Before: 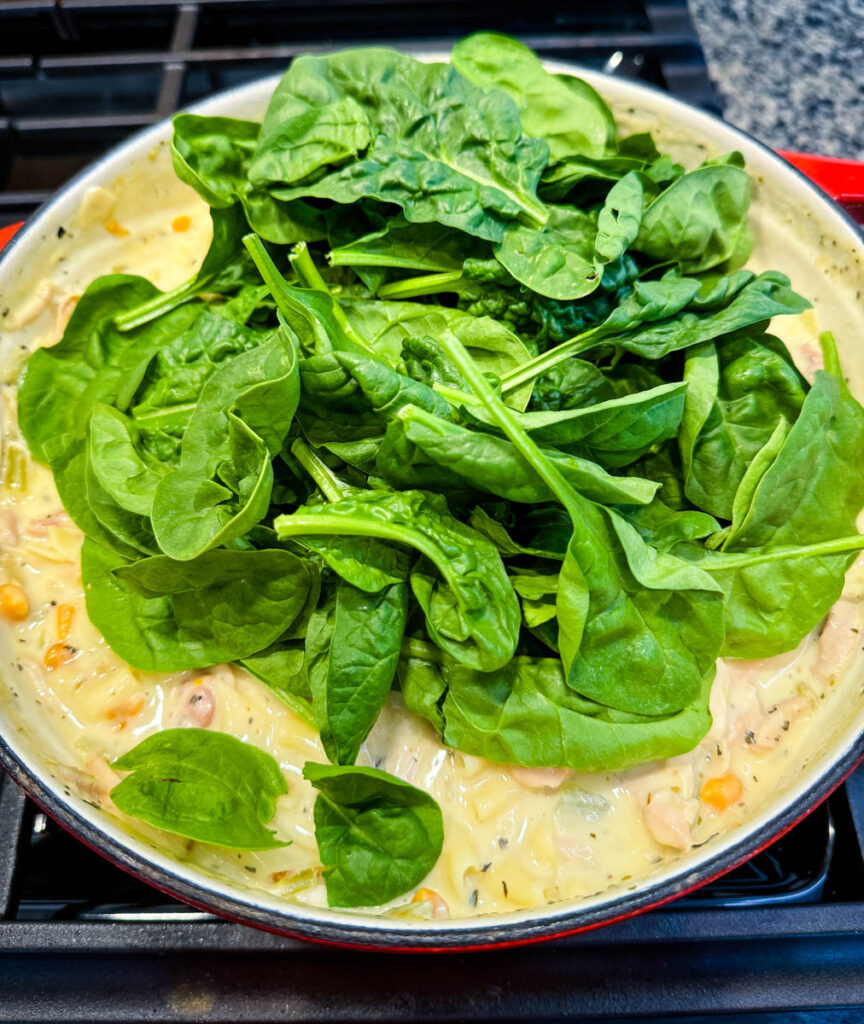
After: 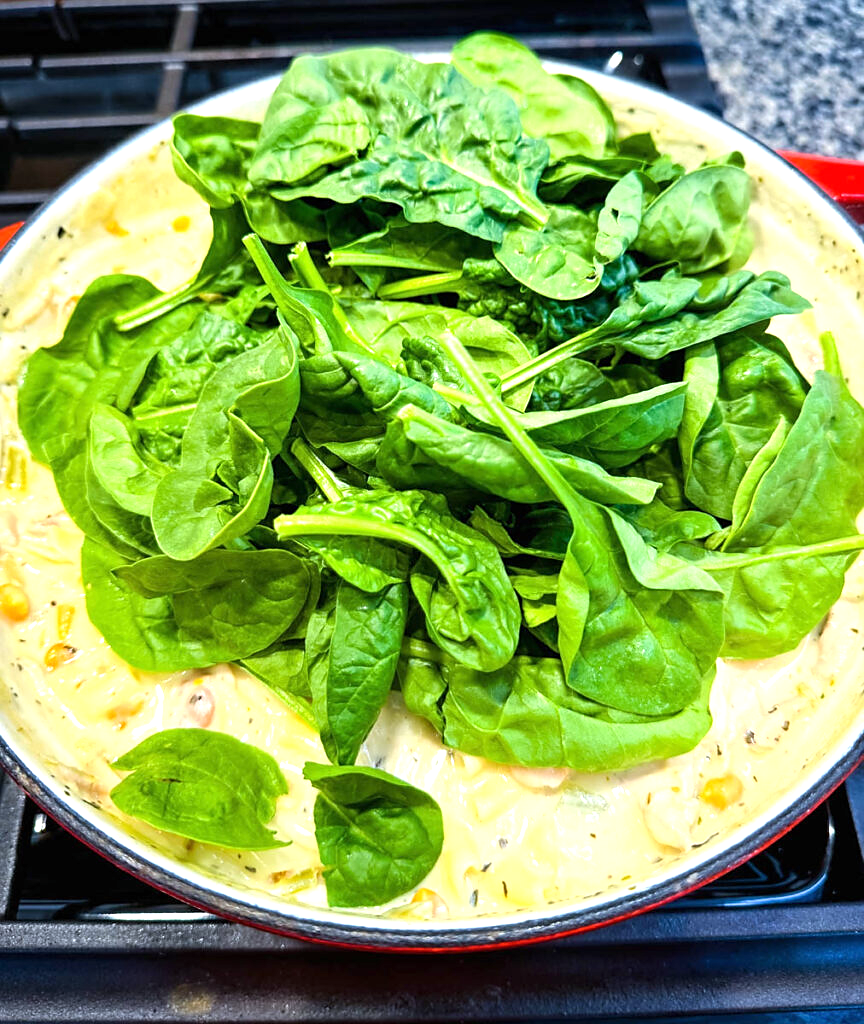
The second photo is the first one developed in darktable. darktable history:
sharpen: radius 1.559, amount 0.373, threshold 1.271
exposure: black level correction 0, exposure 0.7 EV, compensate exposure bias true, compensate highlight preservation false
white balance: red 0.974, blue 1.044
